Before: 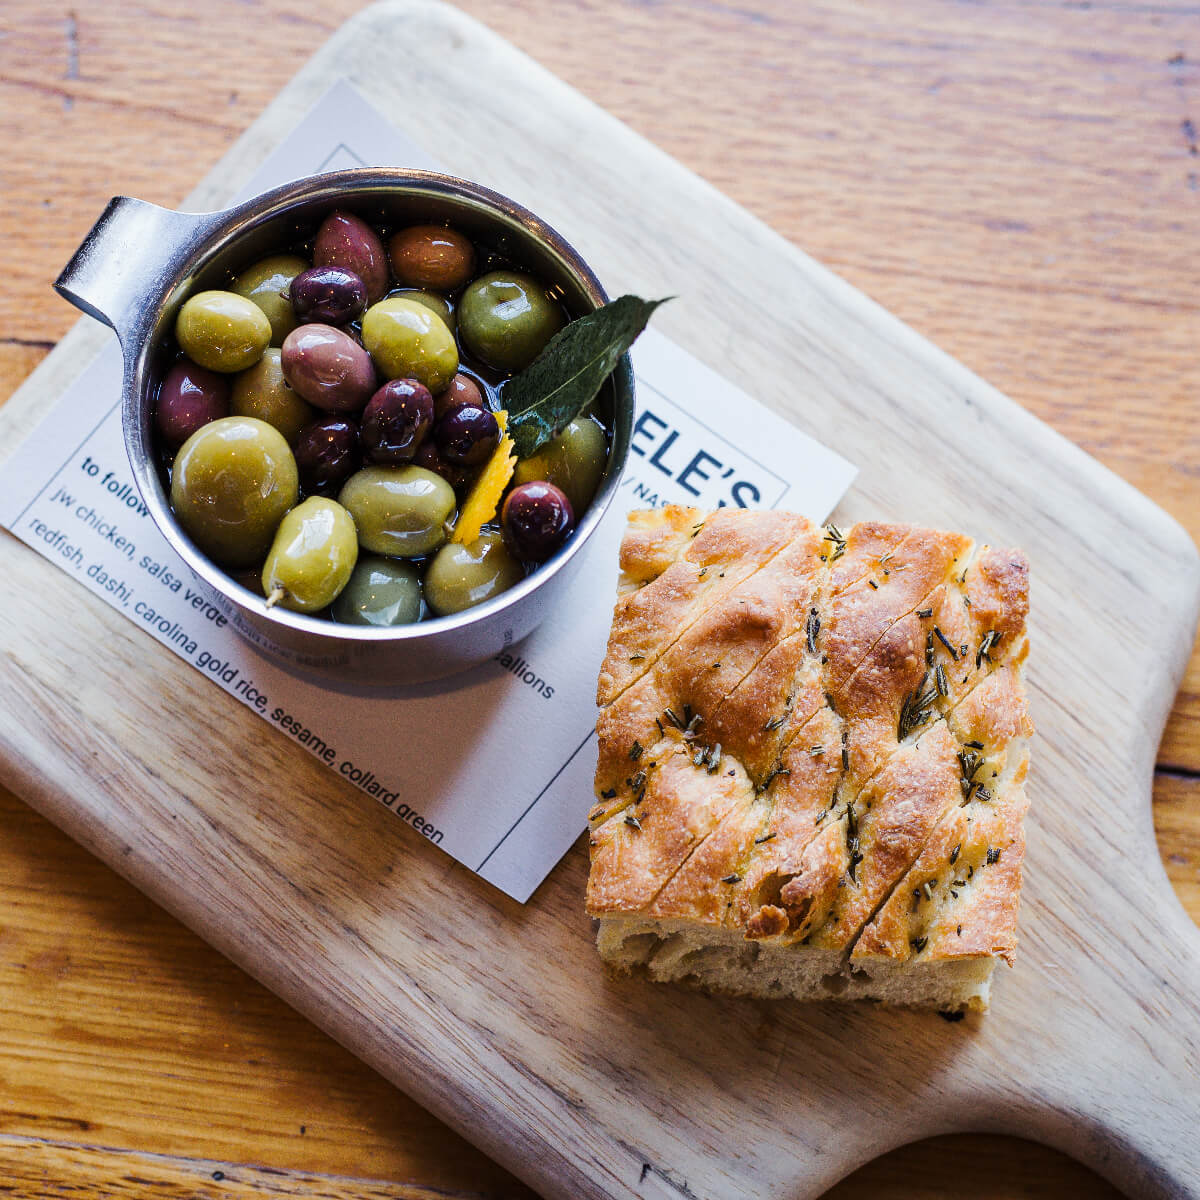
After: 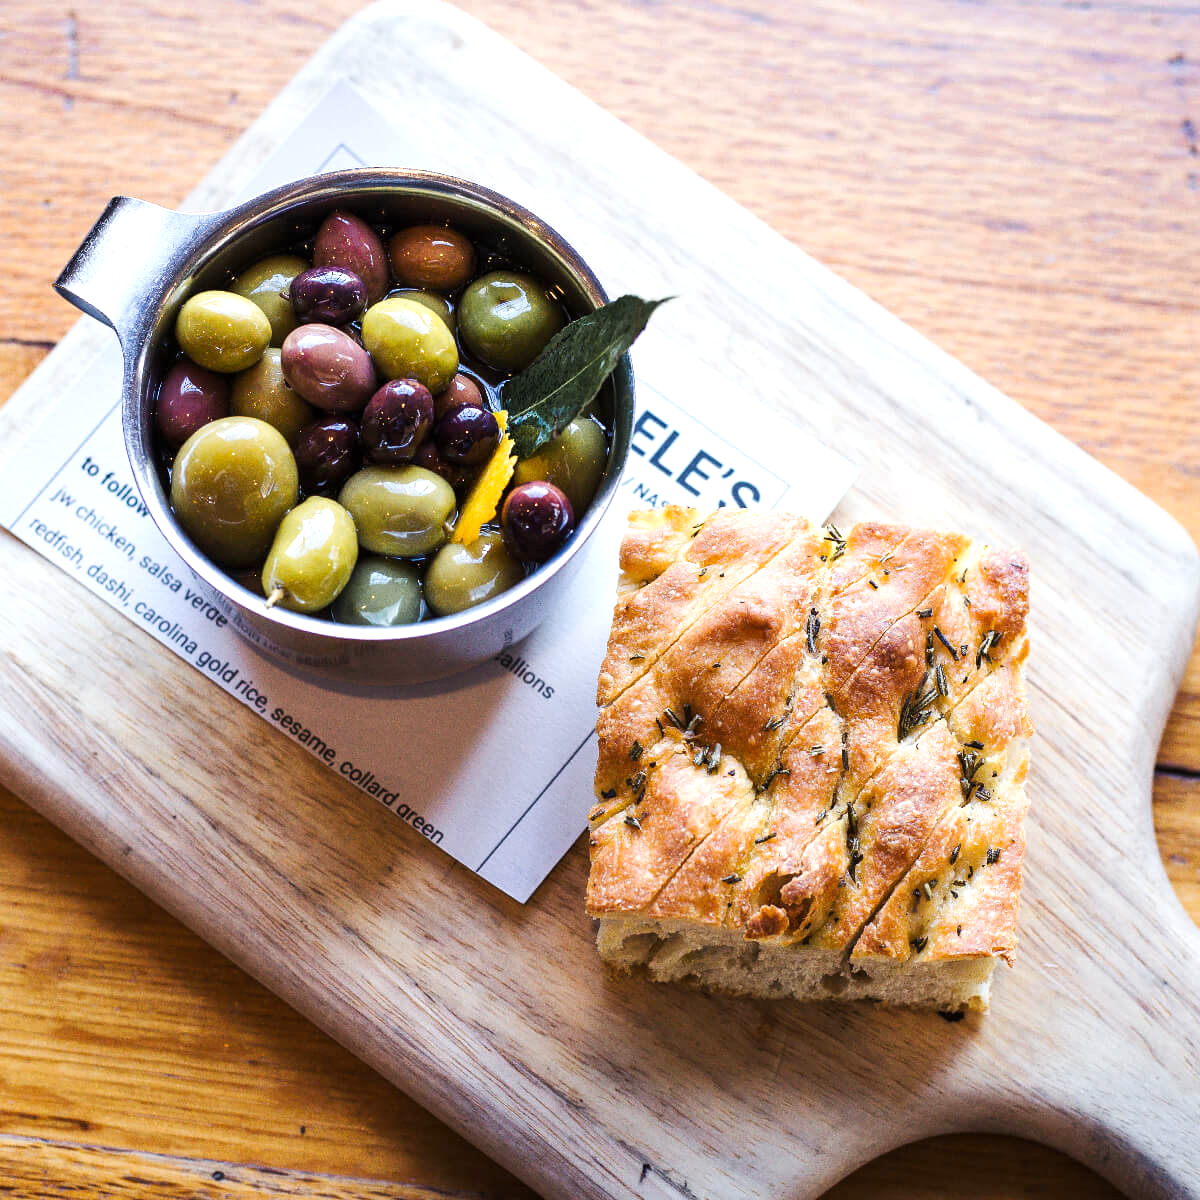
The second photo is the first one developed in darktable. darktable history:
exposure: exposure 0.498 EV, compensate exposure bias true, compensate highlight preservation false
